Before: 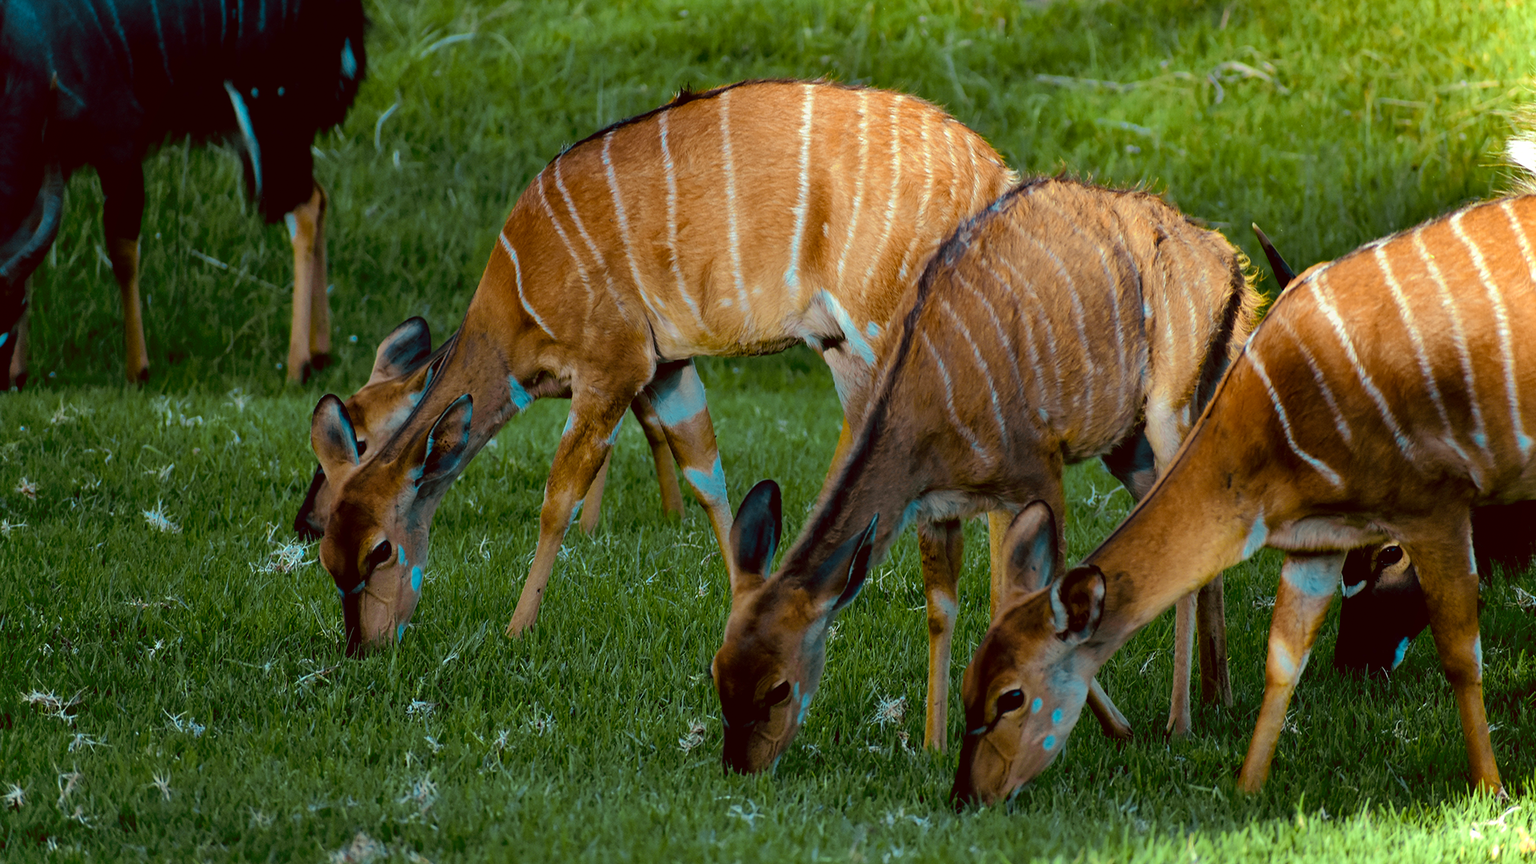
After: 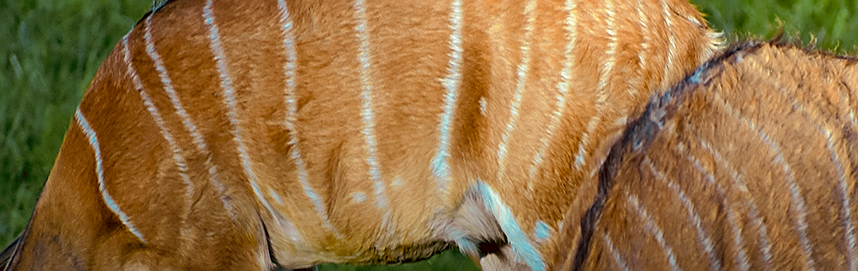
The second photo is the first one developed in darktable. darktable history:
sharpen: on, module defaults
crop: left 28.64%, top 16.832%, right 26.637%, bottom 58.055%
